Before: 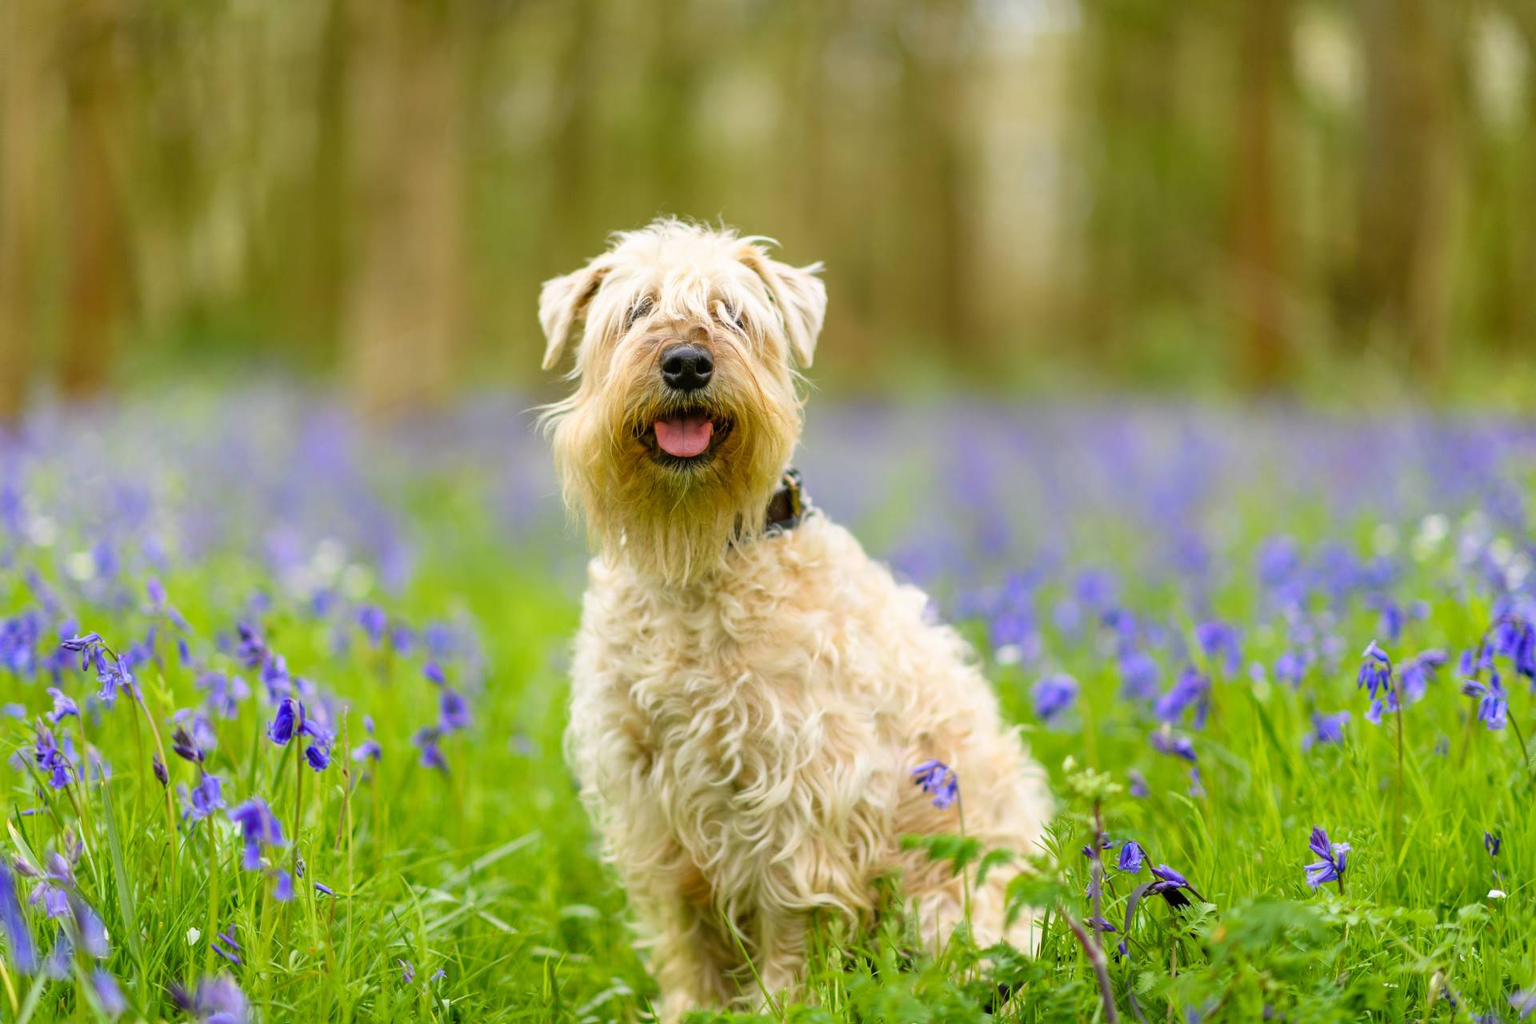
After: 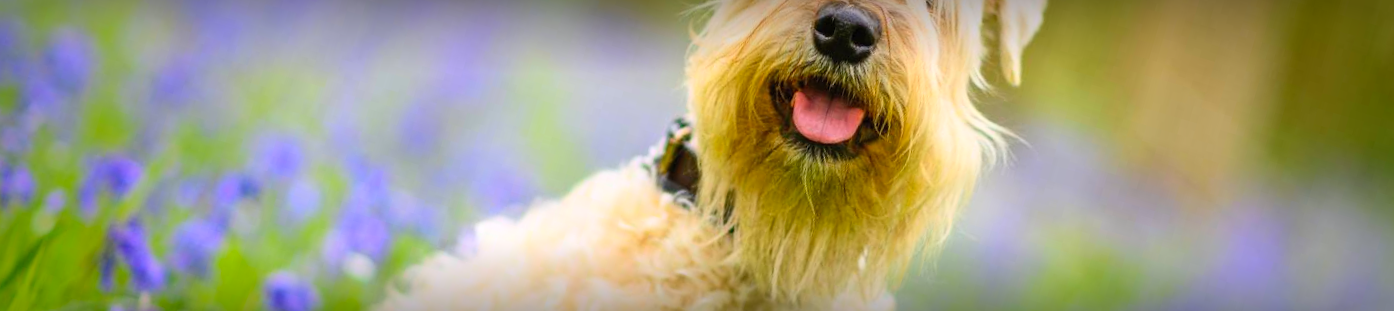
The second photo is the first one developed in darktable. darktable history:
crop and rotate: angle 16.12°, top 30.835%, bottom 35.653%
white balance: red 1.004, blue 1.024
vignetting: fall-off start 53.2%, brightness -0.594, saturation 0, automatic ratio true, width/height ratio 1.313, shape 0.22, unbound false
contrast brightness saturation: contrast 0.2, brightness 0.16, saturation 0.22
